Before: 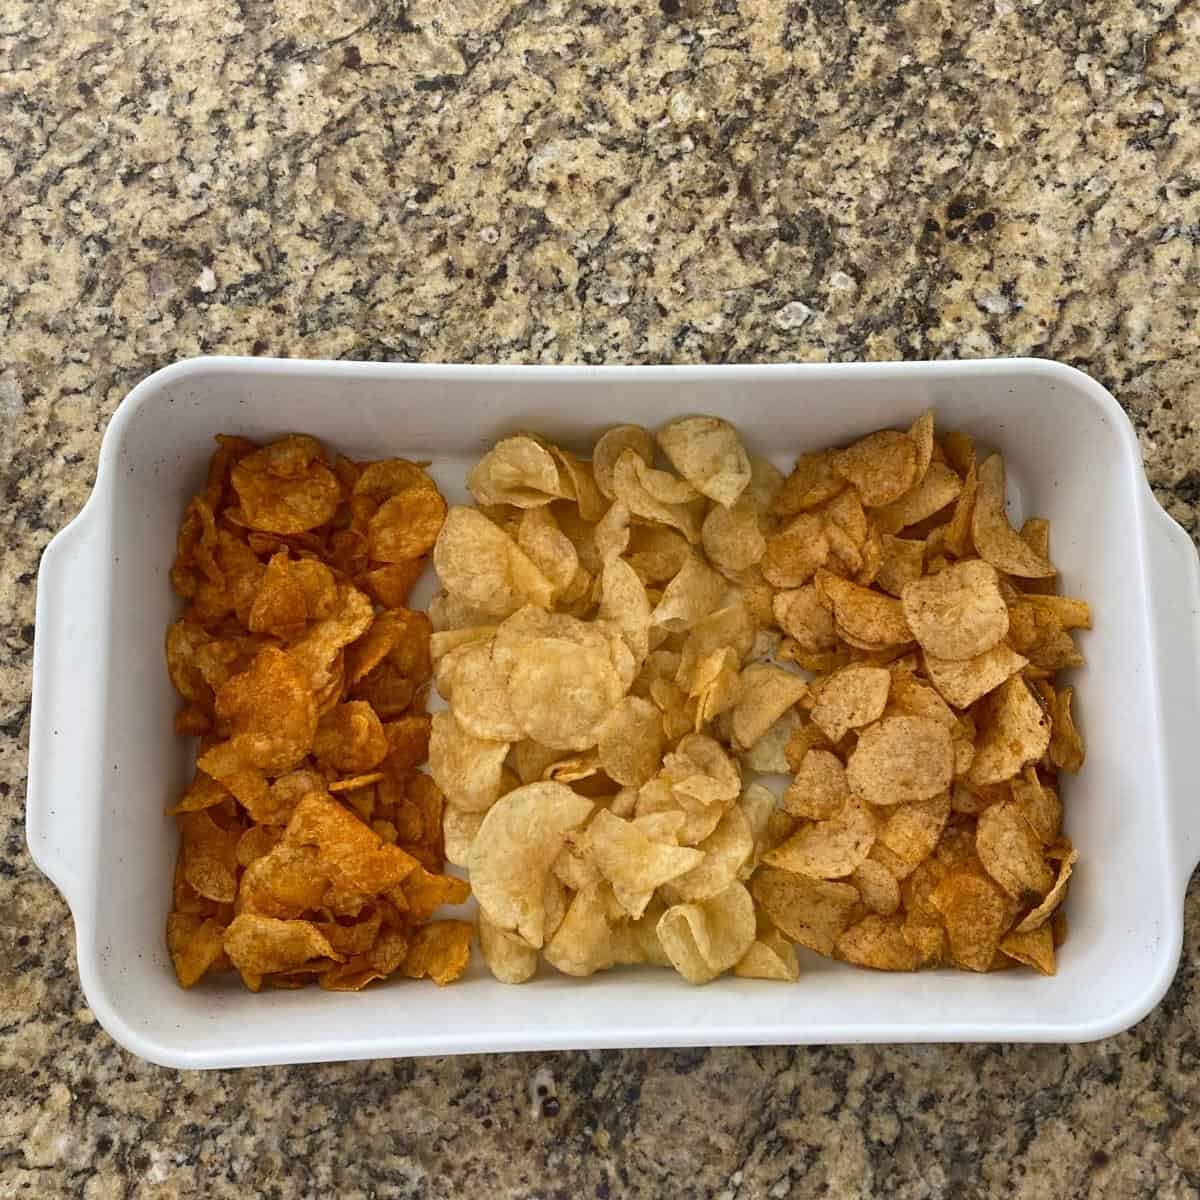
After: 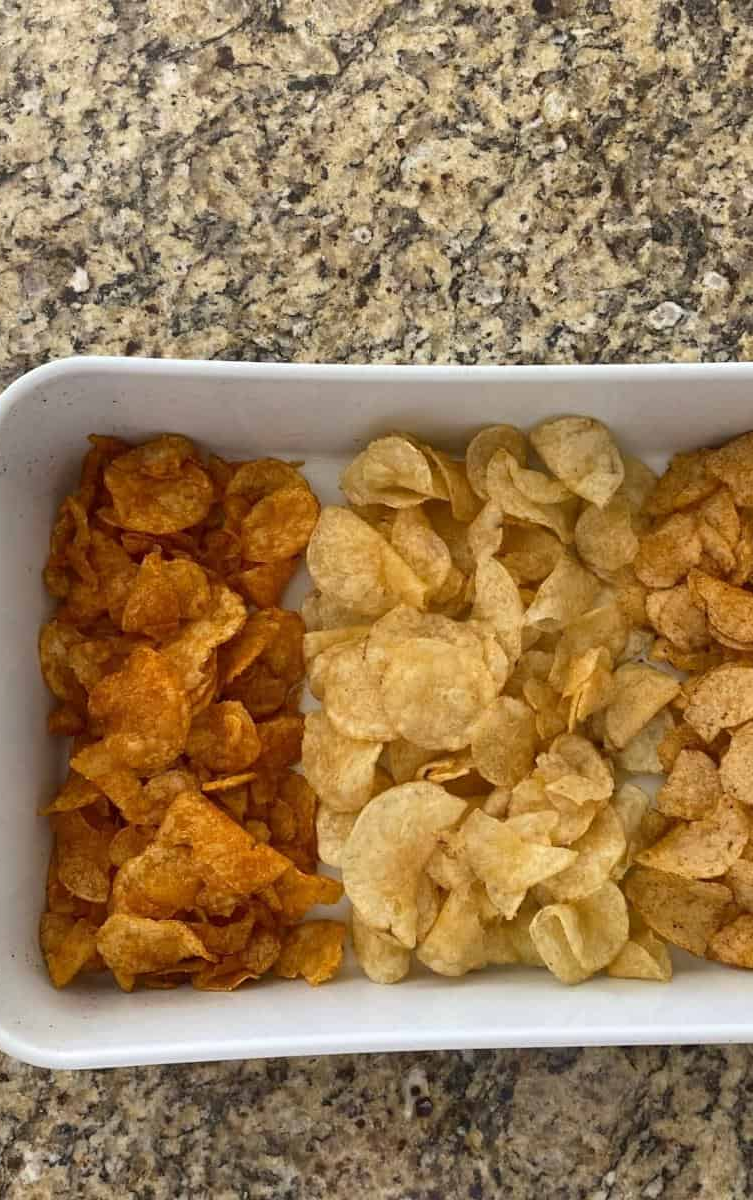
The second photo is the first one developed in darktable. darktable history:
exposure: compensate exposure bias true, compensate highlight preservation false
crop: left 10.644%, right 26.528%
